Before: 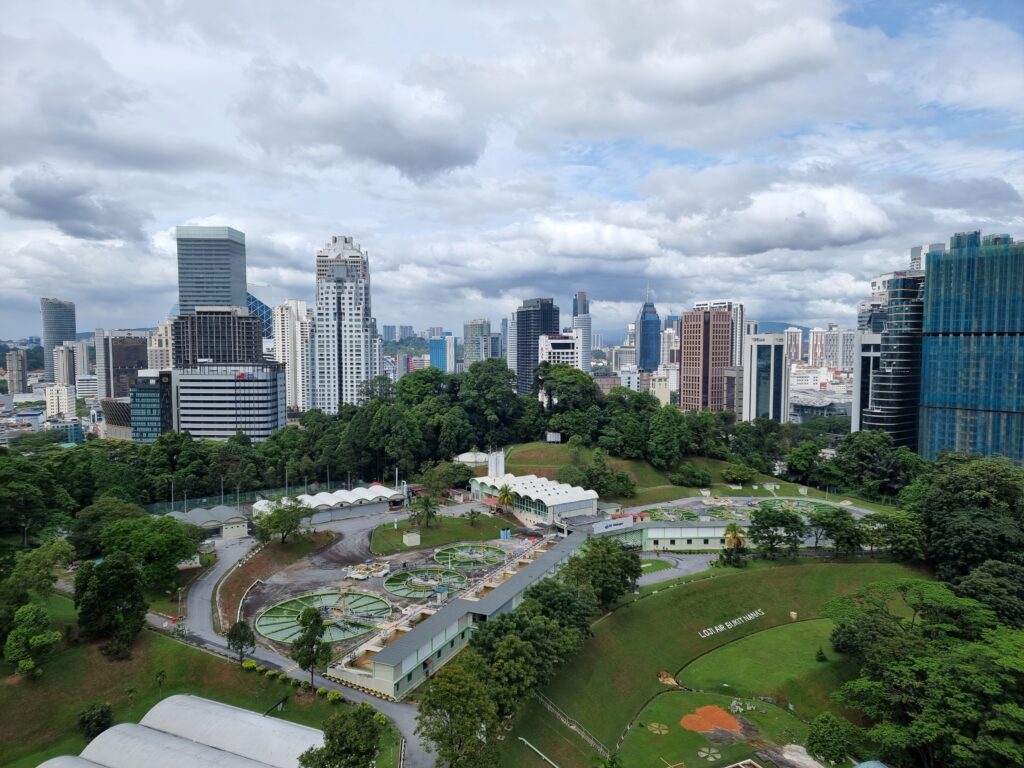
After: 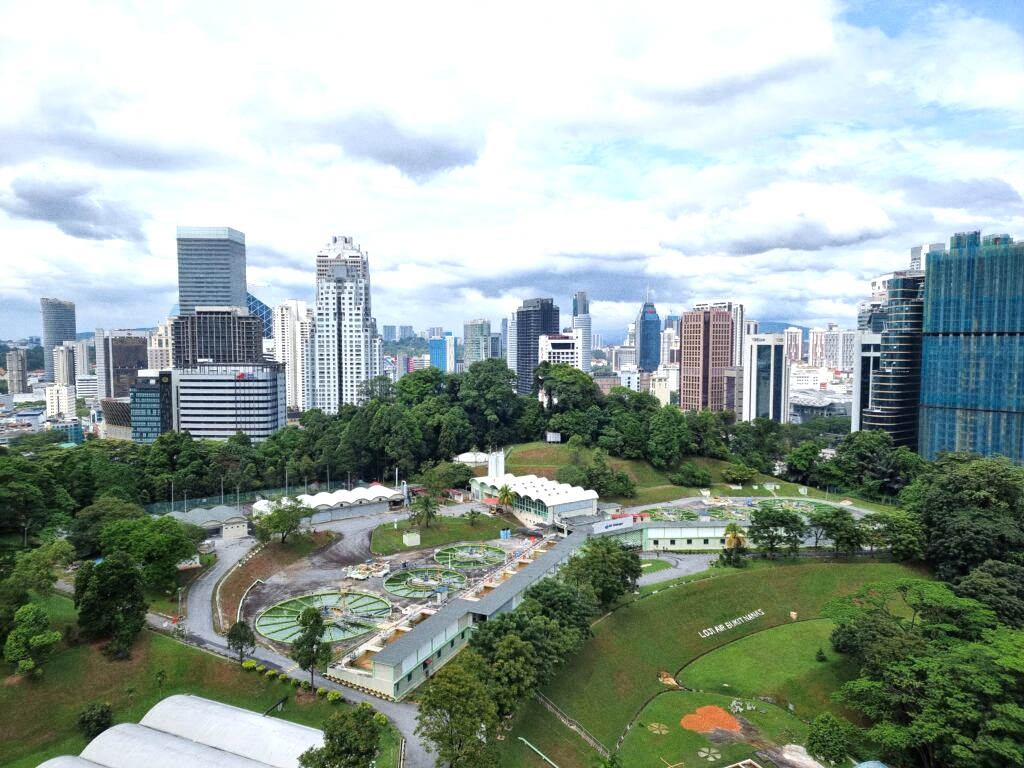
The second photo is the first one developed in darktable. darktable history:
exposure: black level correction 0, exposure 0.7 EV, compensate exposure bias true, compensate highlight preservation false
grain: coarseness 0.09 ISO
